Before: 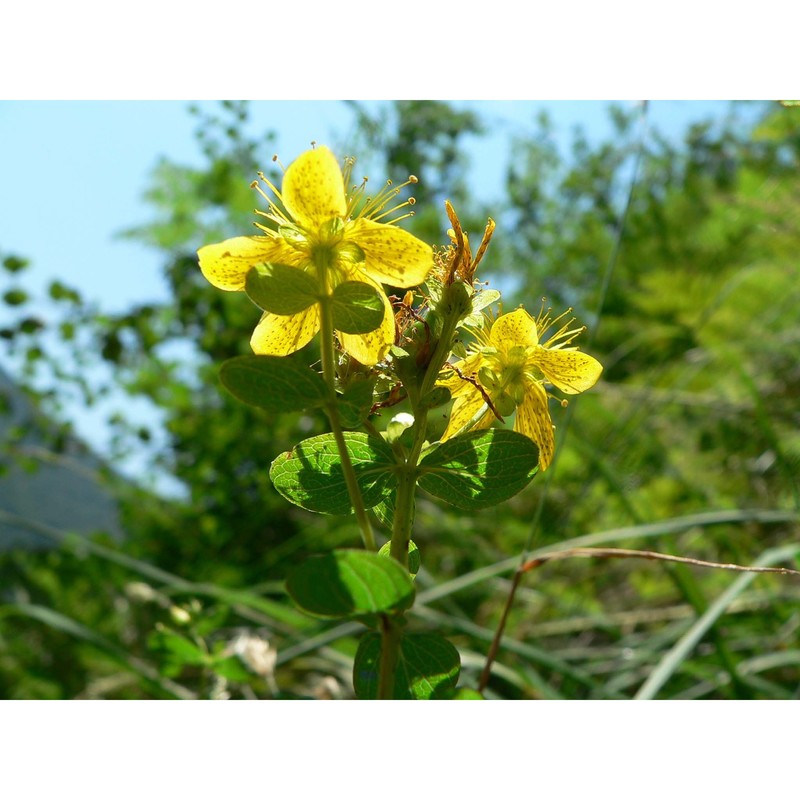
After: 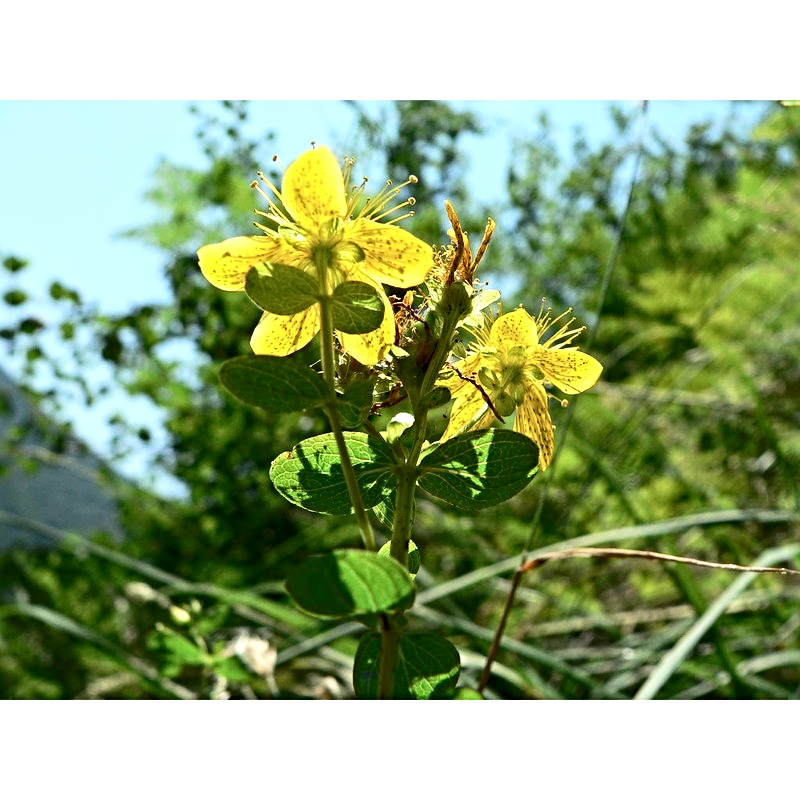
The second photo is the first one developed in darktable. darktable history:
tone equalizer: mask exposure compensation -0.514 EV
sharpen: radius 4.865
local contrast: highlights 100%, shadows 98%, detail 131%, midtone range 0.2
contrast brightness saturation: contrast 0.241, brightness 0.09
